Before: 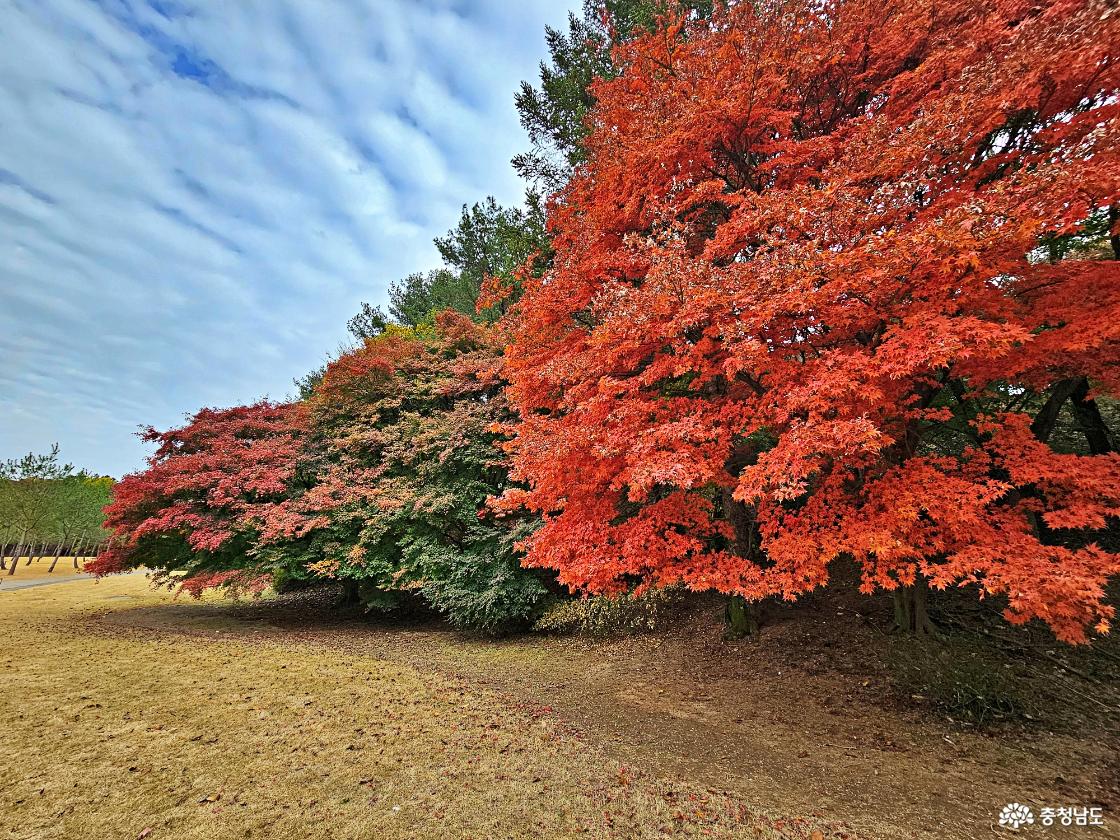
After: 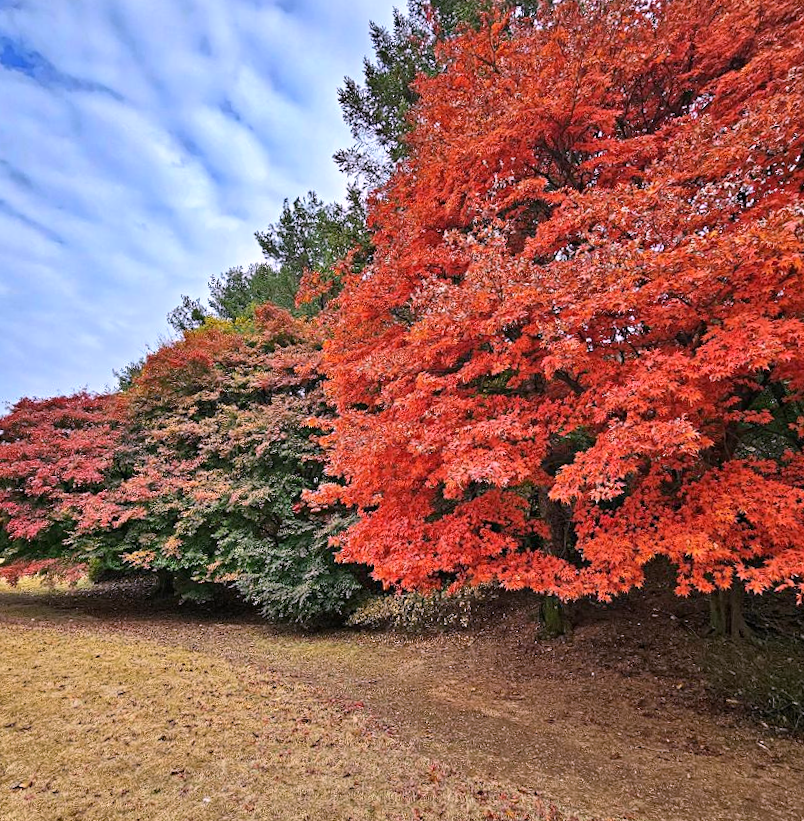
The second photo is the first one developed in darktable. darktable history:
crop and rotate: angle -3.27°, left 14.277%, top 0.028%, right 10.766%, bottom 0.028%
white balance: red 1.066, blue 1.119
rotate and perspective: rotation -2.22°, lens shift (horizontal) -0.022, automatic cropping off
